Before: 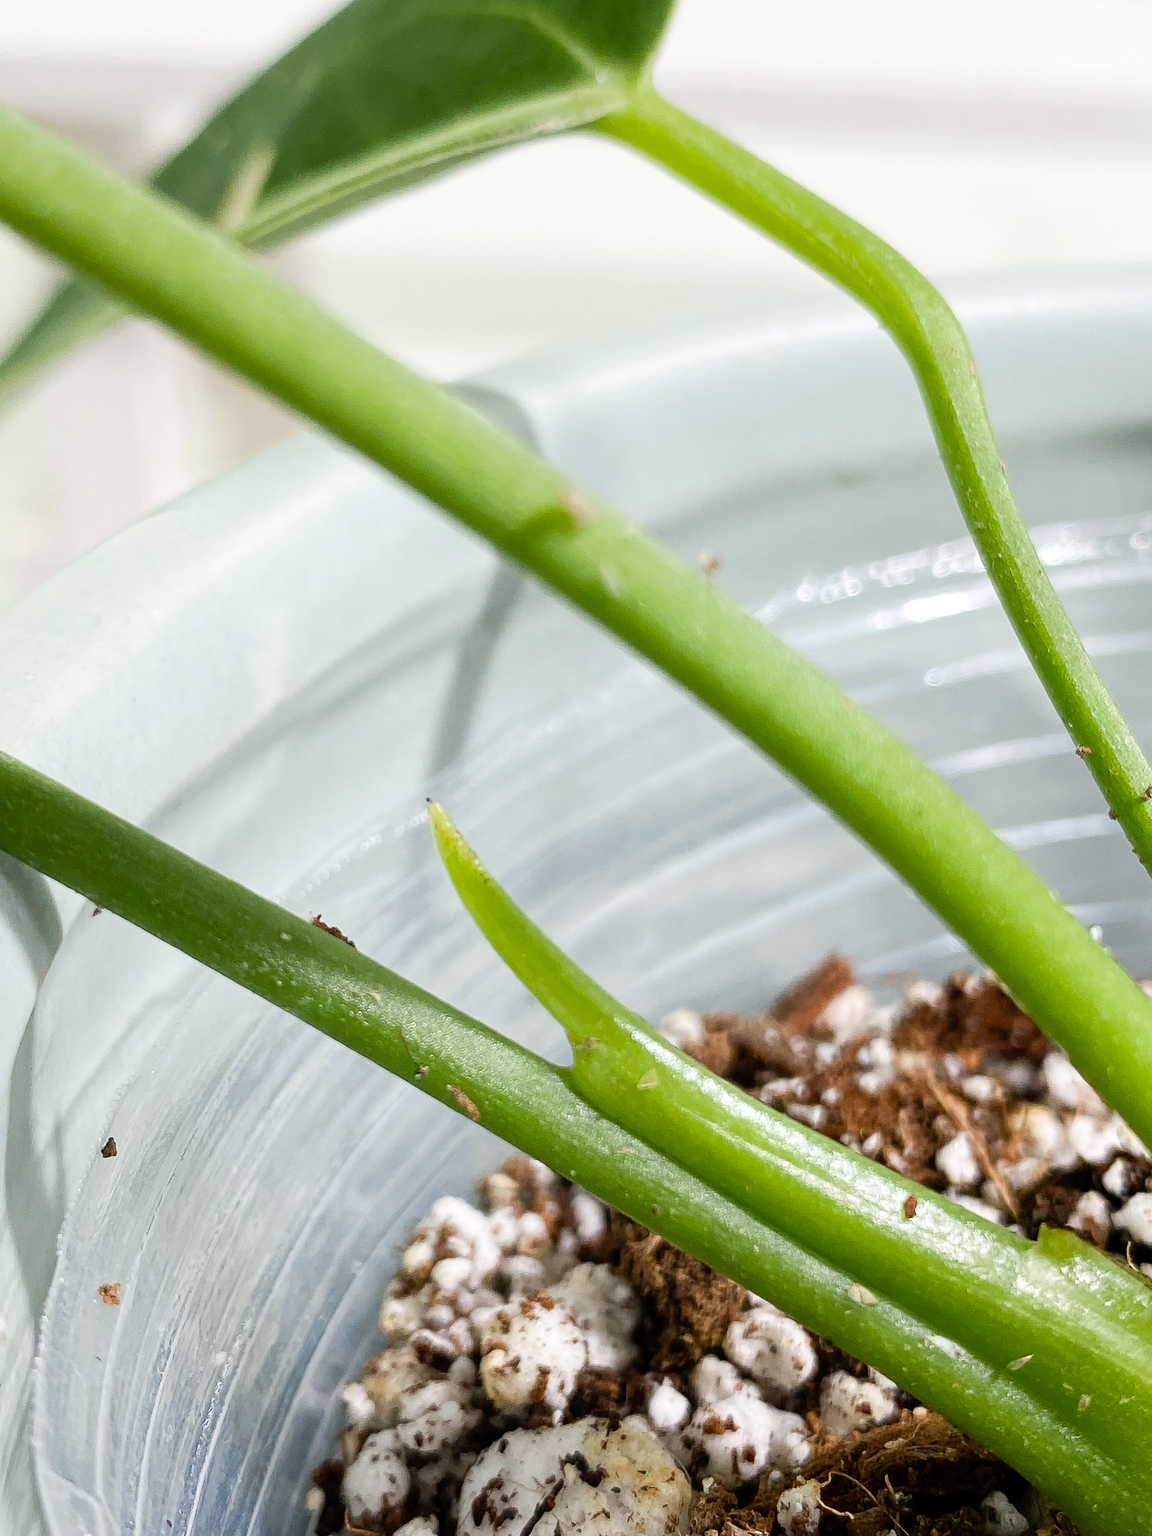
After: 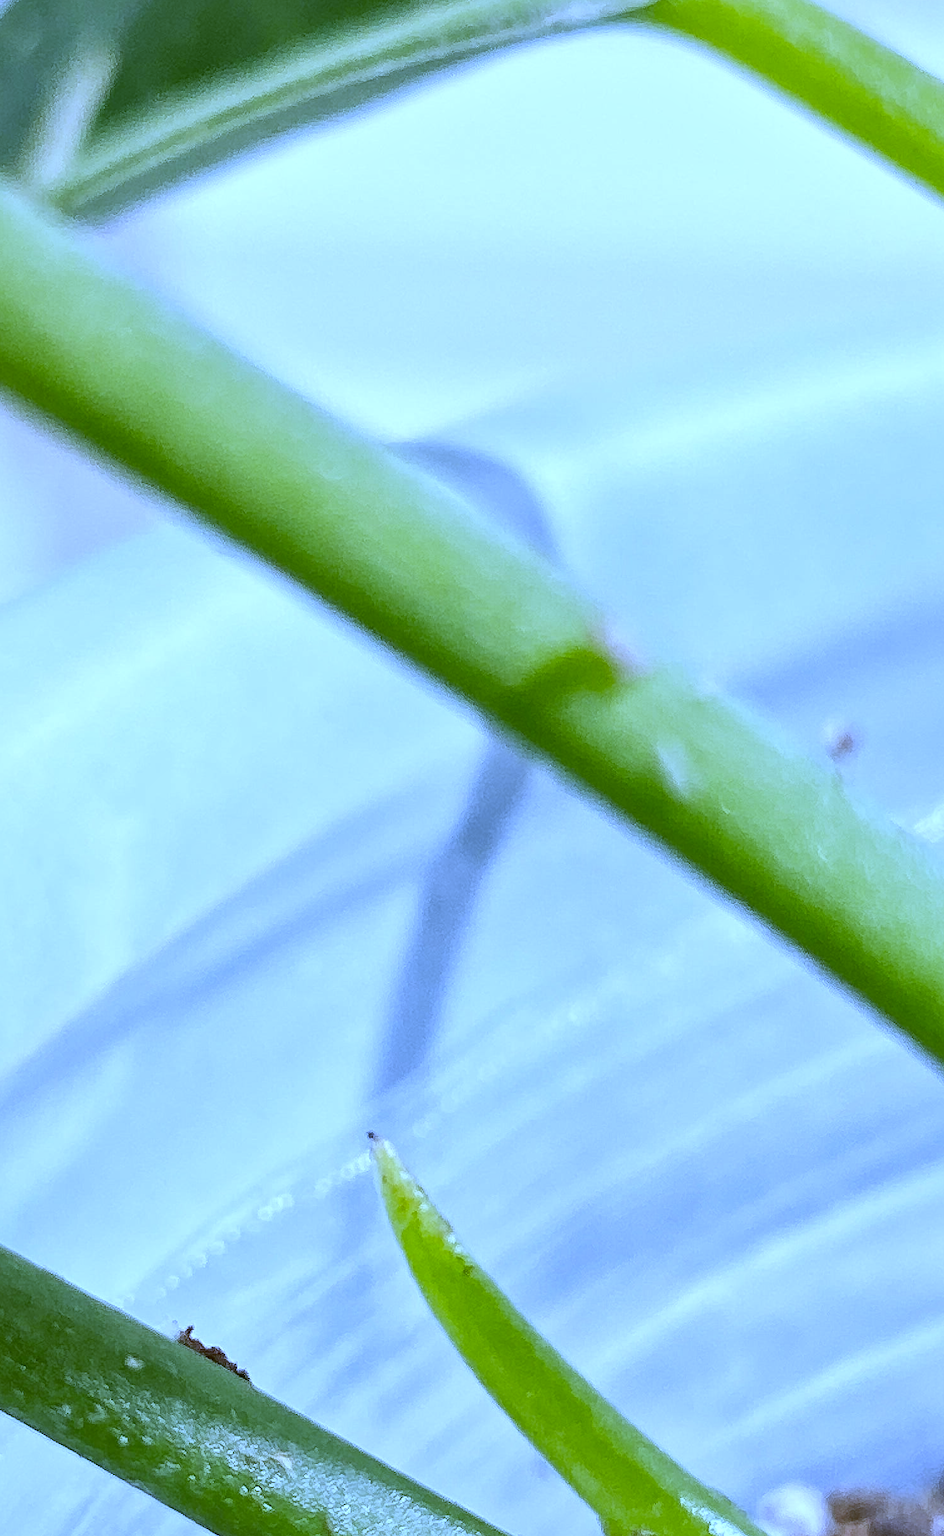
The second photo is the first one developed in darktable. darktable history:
crop: left 17.835%, top 7.675%, right 32.881%, bottom 32.213%
local contrast: mode bilateral grid, contrast 20, coarseness 50, detail 141%, midtone range 0.2
white balance: red 0.766, blue 1.537
